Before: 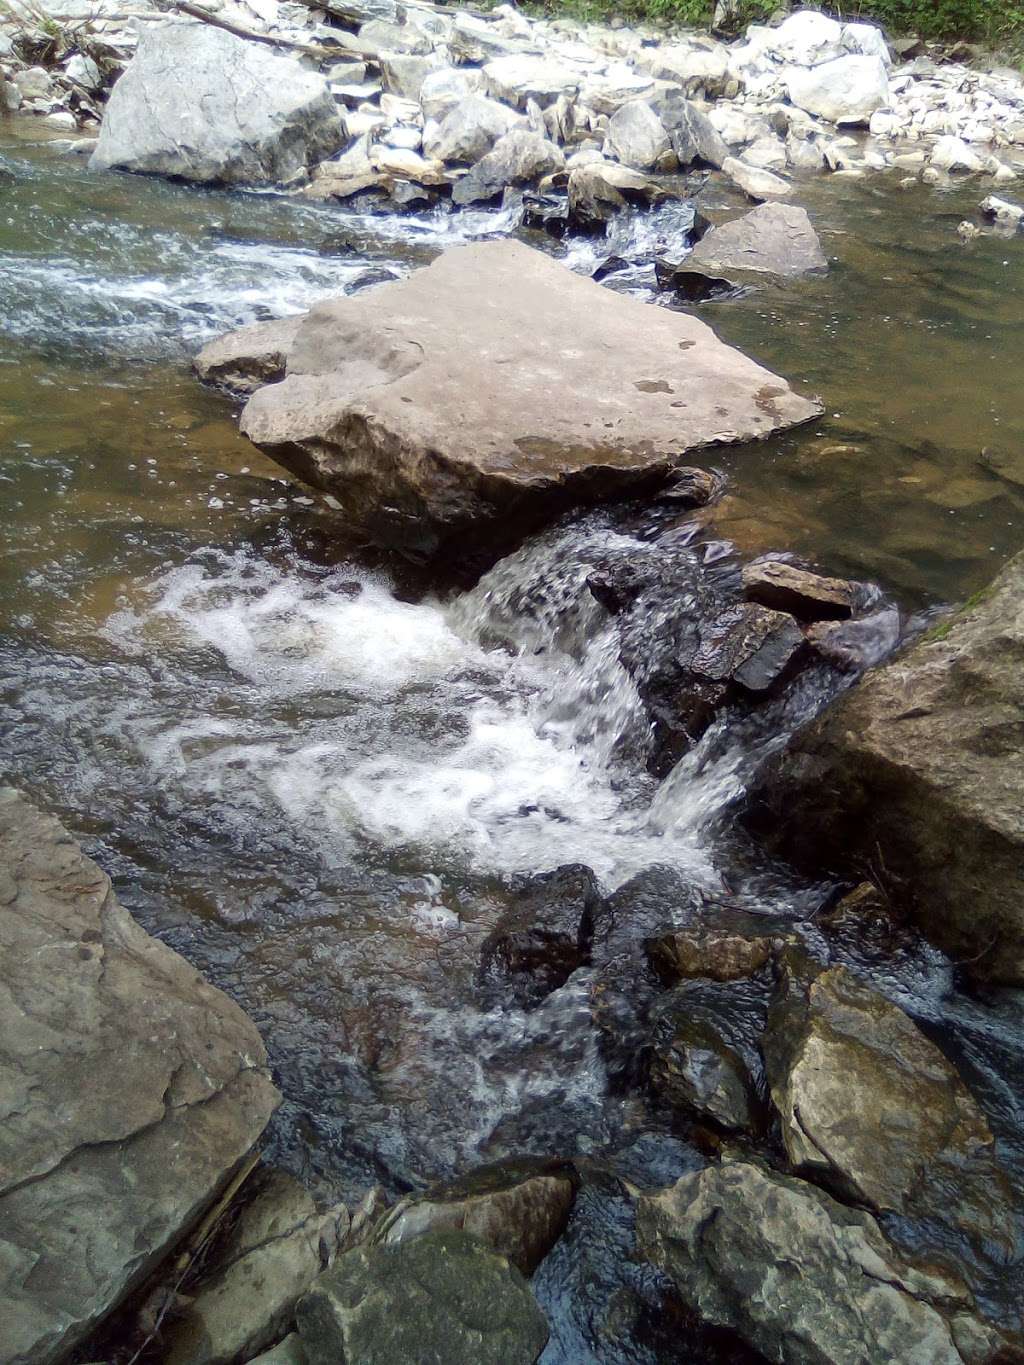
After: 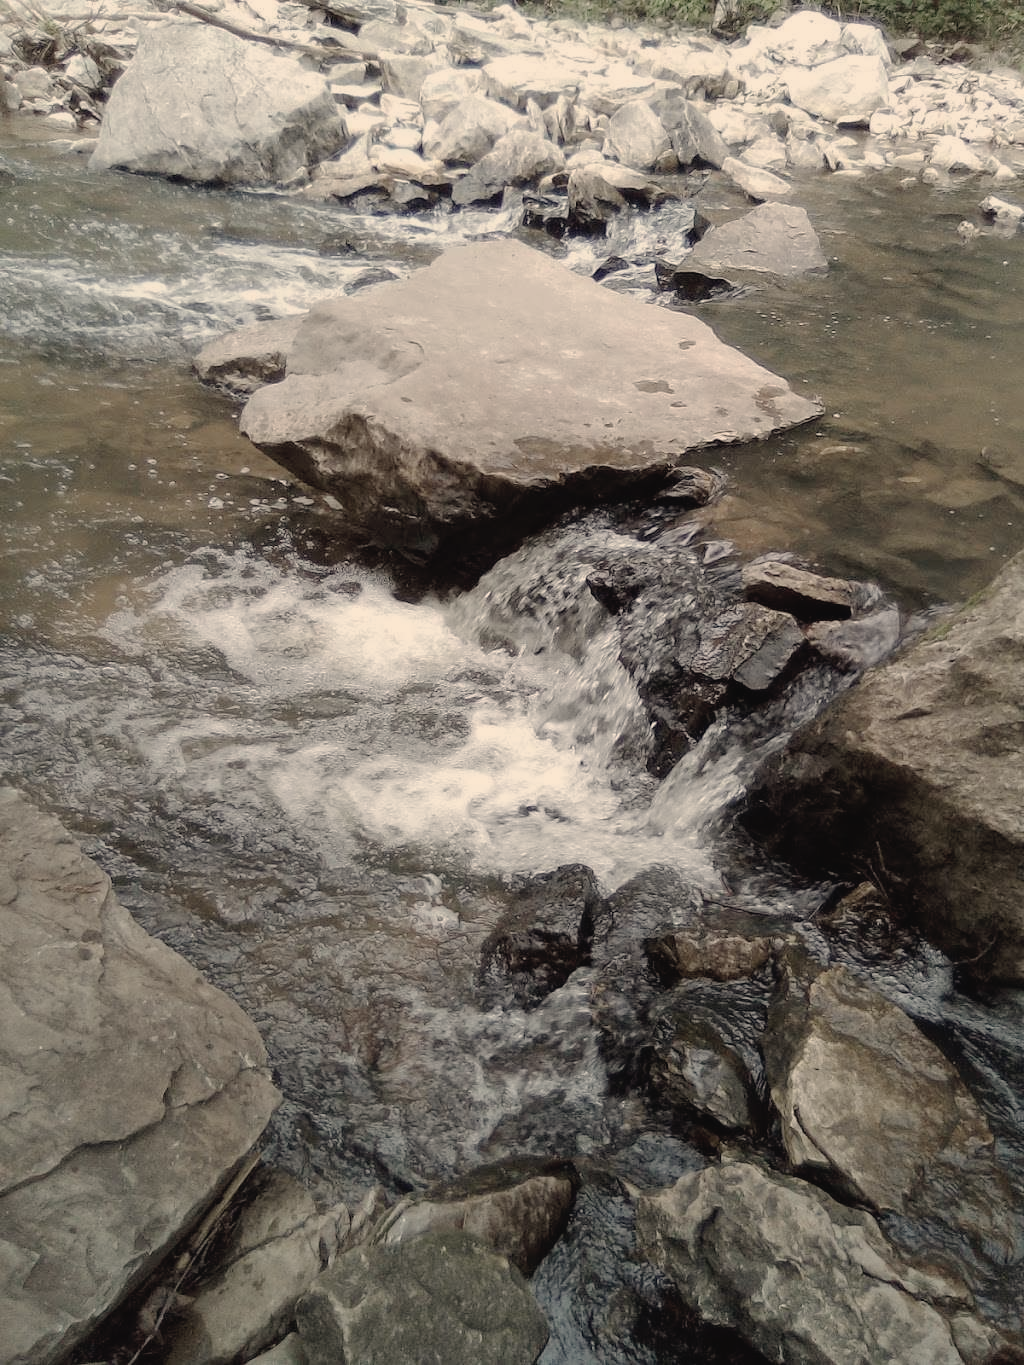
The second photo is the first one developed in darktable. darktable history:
tone curve: curves: ch0 [(0, 0) (0.003, 0.001) (0.011, 0.002) (0.025, 0.007) (0.044, 0.015) (0.069, 0.022) (0.1, 0.03) (0.136, 0.056) (0.177, 0.115) (0.224, 0.177) (0.277, 0.244) (0.335, 0.322) (0.399, 0.398) (0.468, 0.471) (0.543, 0.545) (0.623, 0.614) (0.709, 0.685) (0.801, 0.765) (0.898, 0.867) (1, 1)], preserve colors none
color correction: saturation 0.5
contrast brightness saturation: contrast -0.15, brightness 0.05, saturation -0.12
white balance: red 1.138, green 0.996, blue 0.812
